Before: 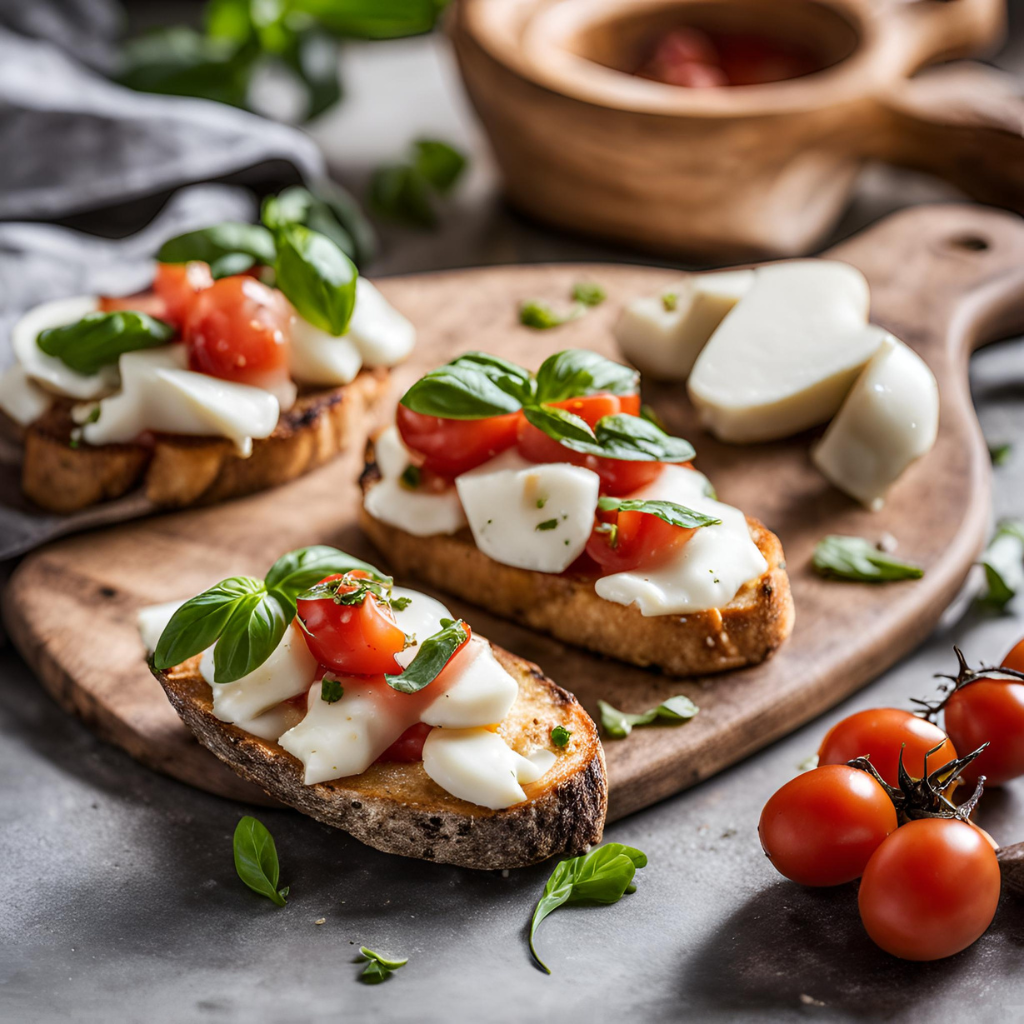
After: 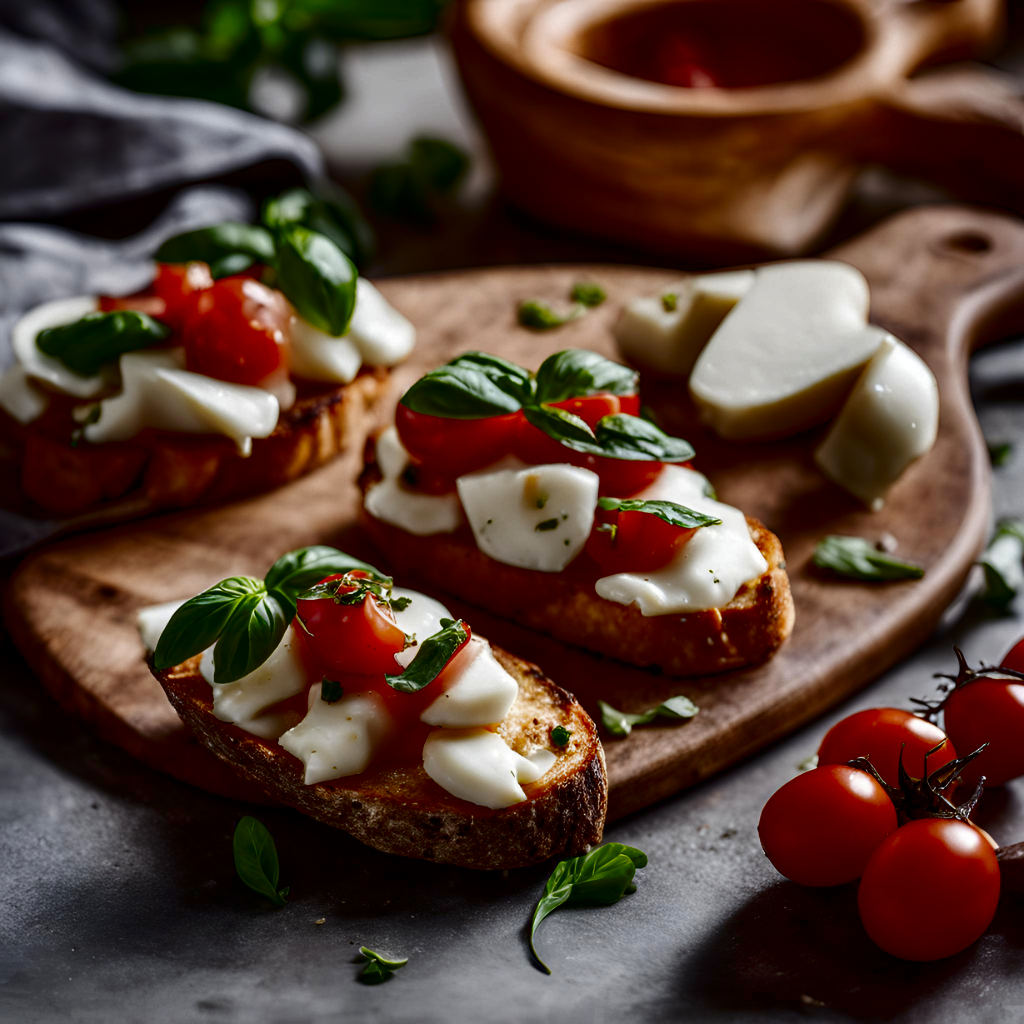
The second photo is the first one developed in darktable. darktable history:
contrast brightness saturation: contrast 0.091, brightness -0.605, saturation 0.166
